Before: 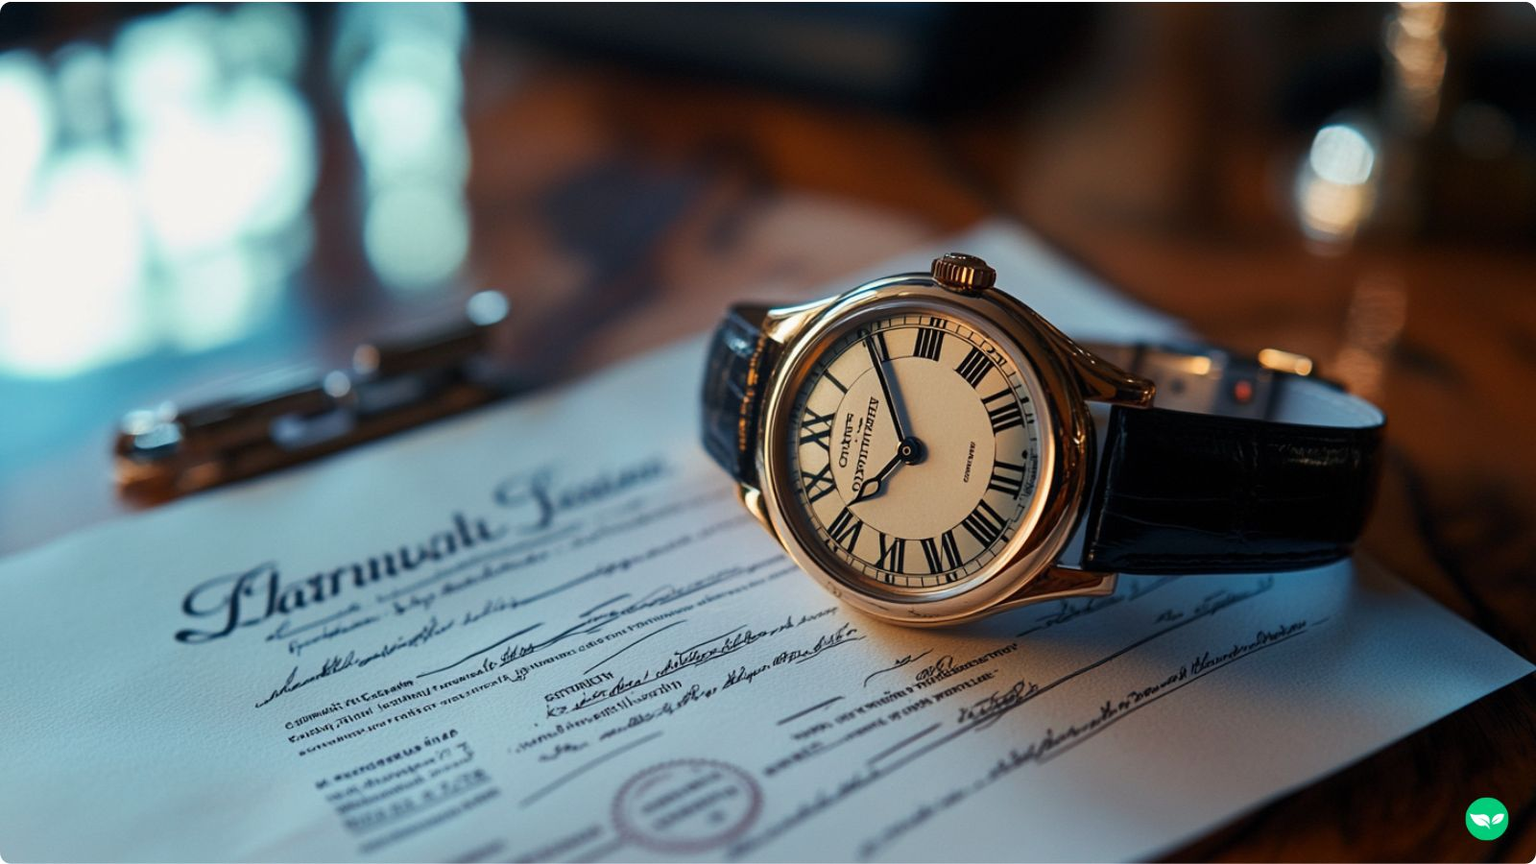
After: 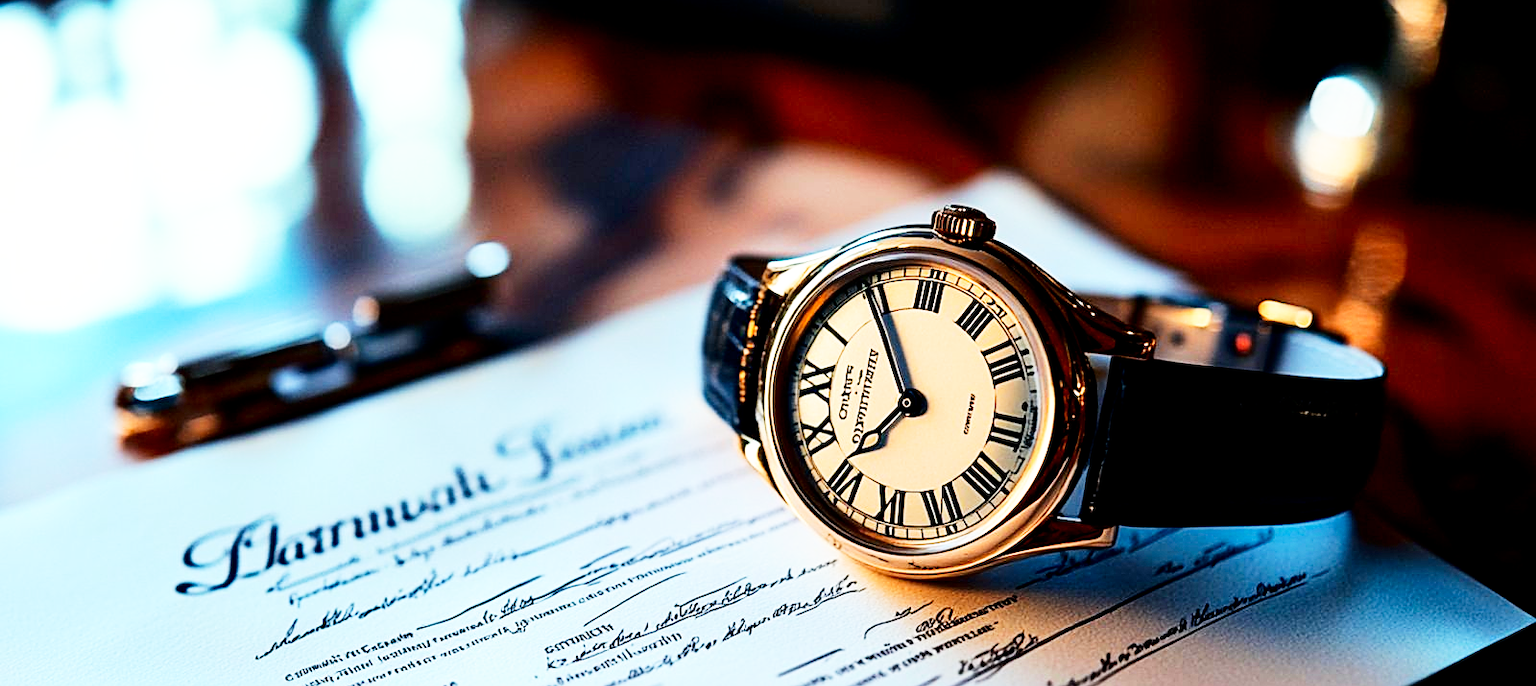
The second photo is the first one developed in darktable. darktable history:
base curve: curves: ch0 [(0, 0) (0.007, 0.004) (0.027, 0.03) (0.046, 0.07) (0.207, 0.54) (0.442, 0.872) (0.673, 0.972) (1, 1)], preserve colors none
tone curve: curves: ch0 [(0, 0) (0.004, 0.001) (0.133, 0.112) (0.325, 0.362) (0.832, 0.893) (1, 1)], color space Lab, independent channels, preserve colors none
exposure: black level correction 0.009, exposure 0.017 EV, compensate highlight preservation false
sharpen: on, module defaults
crop and rotate: top 5.664%, bottom 14.891%
